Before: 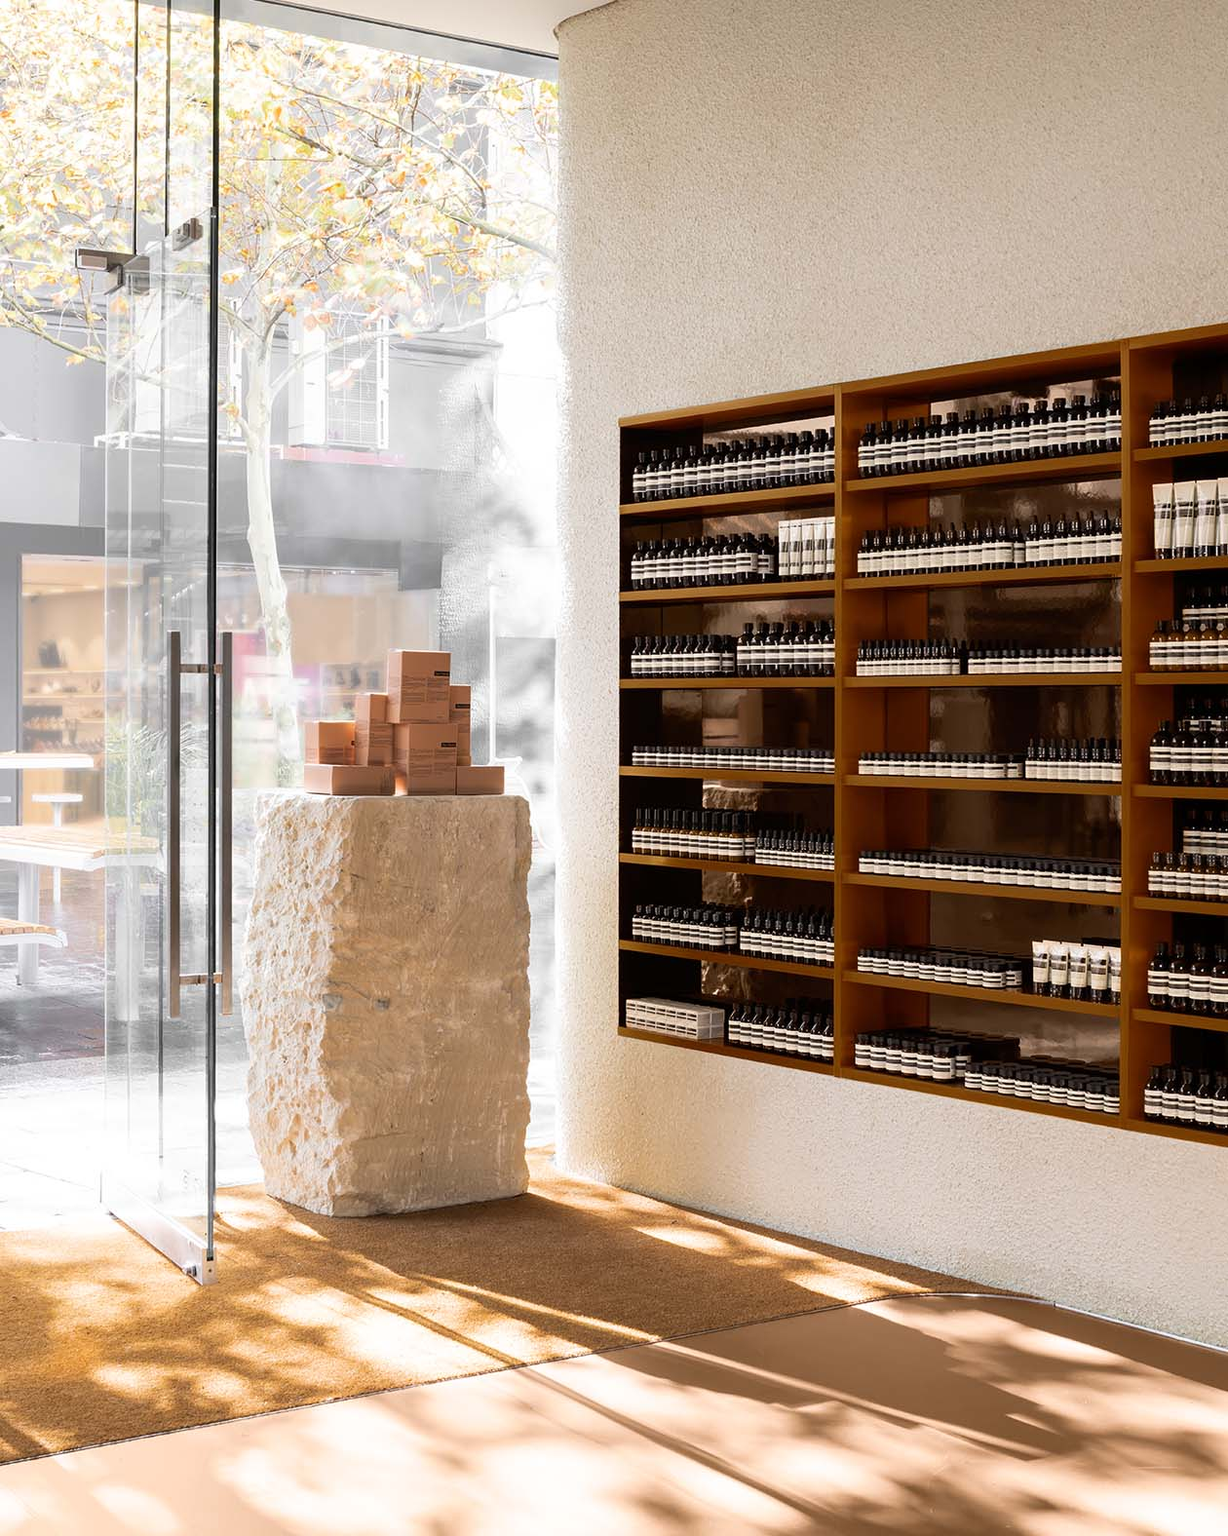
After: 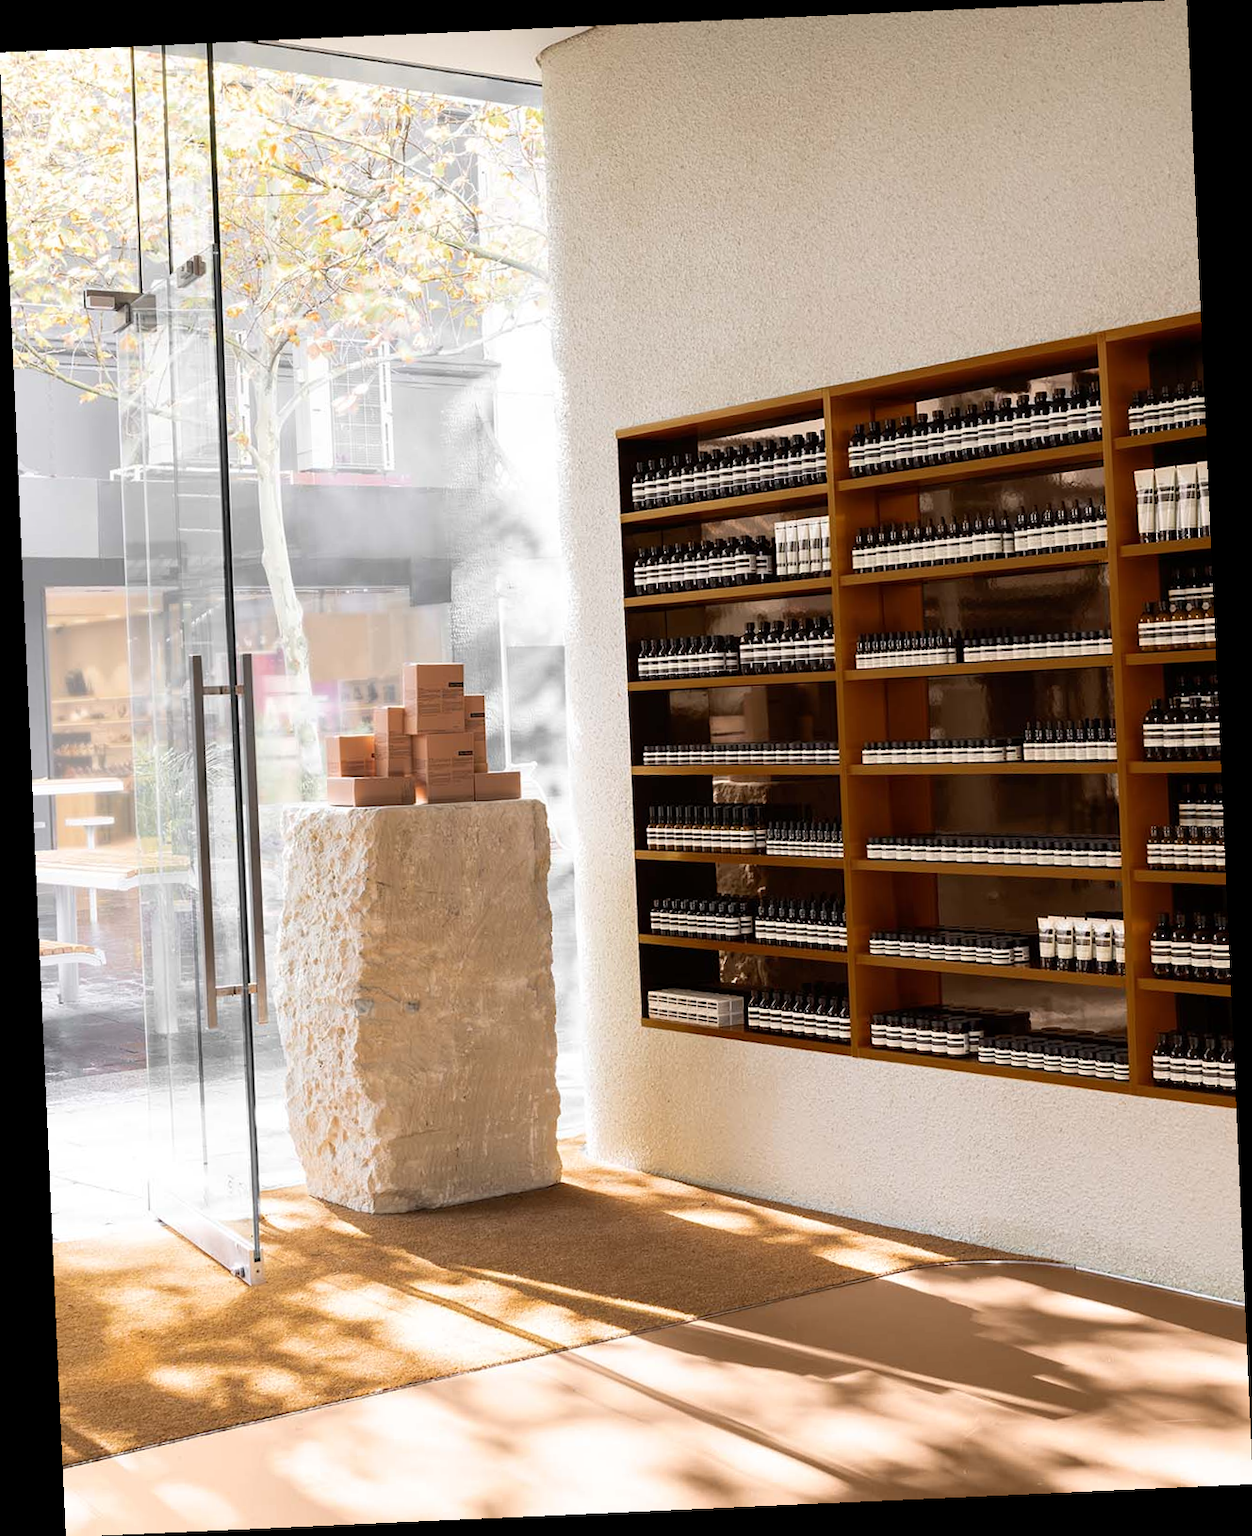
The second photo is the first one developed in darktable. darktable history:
rotate and perspective: rotation -2.56°, automatic cropping off
tone equalizer: on, module defaults
